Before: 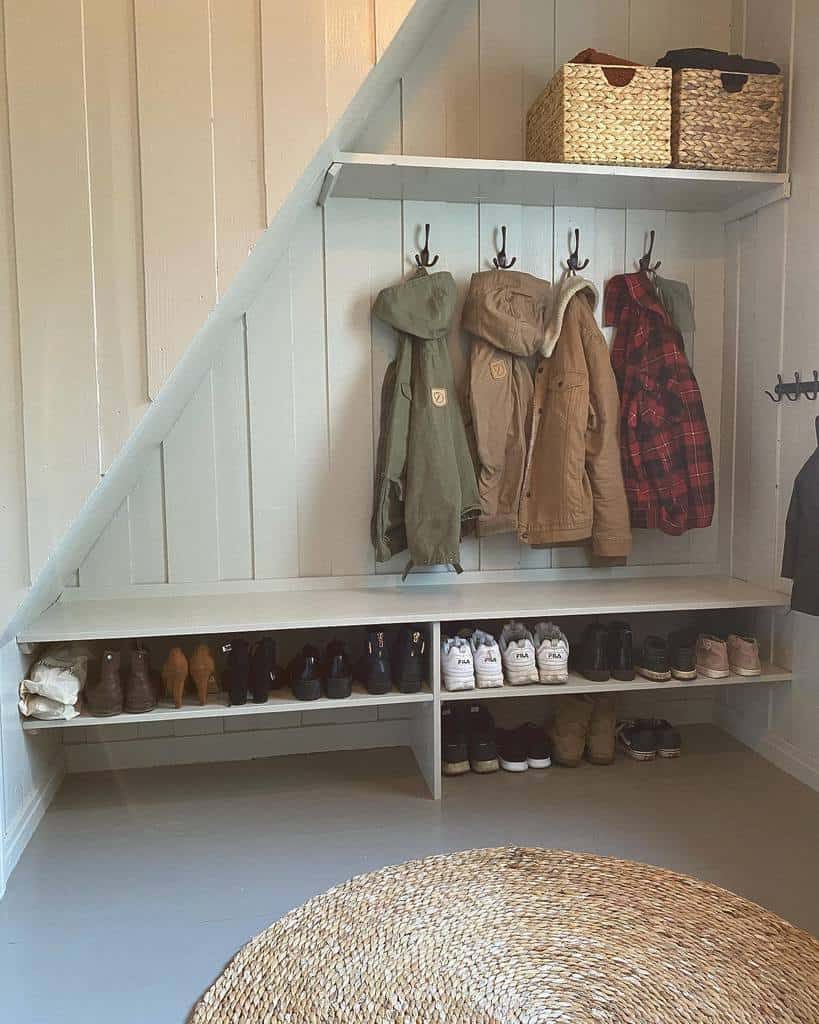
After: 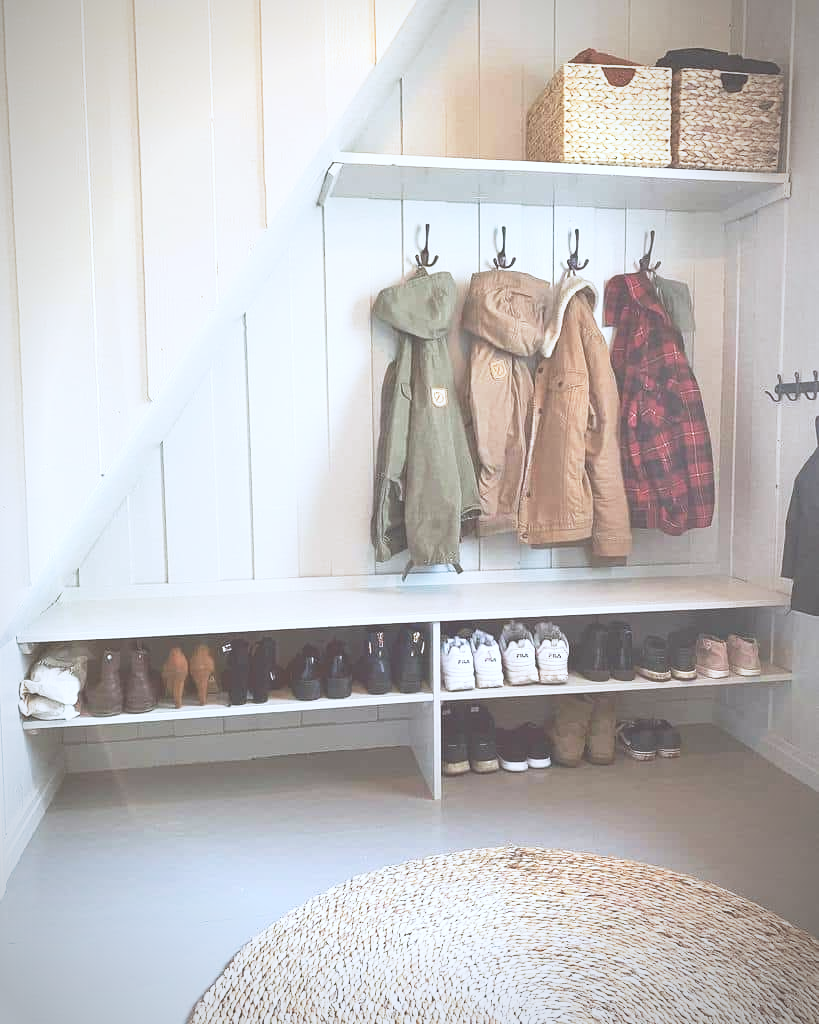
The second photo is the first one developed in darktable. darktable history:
exposure: black level correction -0.029, compensate highlight preservation false
contrast brightness saturation: saturation -0.057
color correction: highlights a* -0.666, highlights b* -8.51
vignetting: fall-off start 86.31%, center (-0.033, -0.042), automatic ratio true, unbound false
base curve: curves: ch0 [(0, 0) (0.012, 0.01) (0.073, 0.168) (0.31, 0.711) (0.645, 0.957) (1, 1)], preserve colors none
